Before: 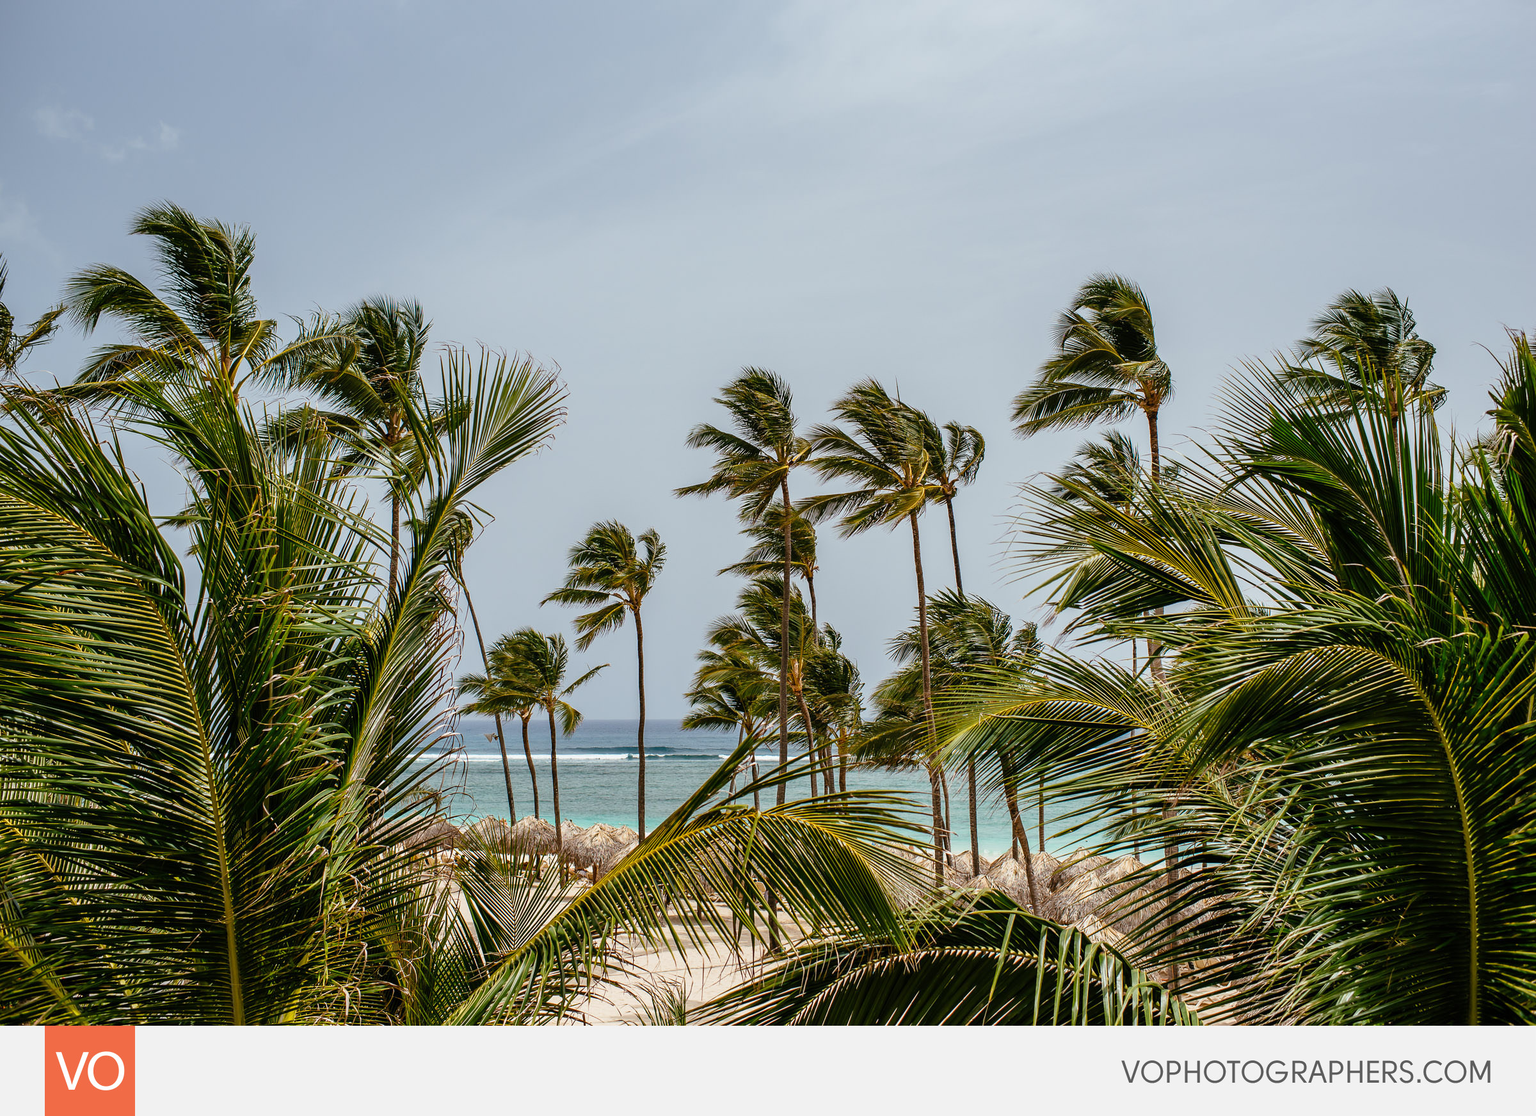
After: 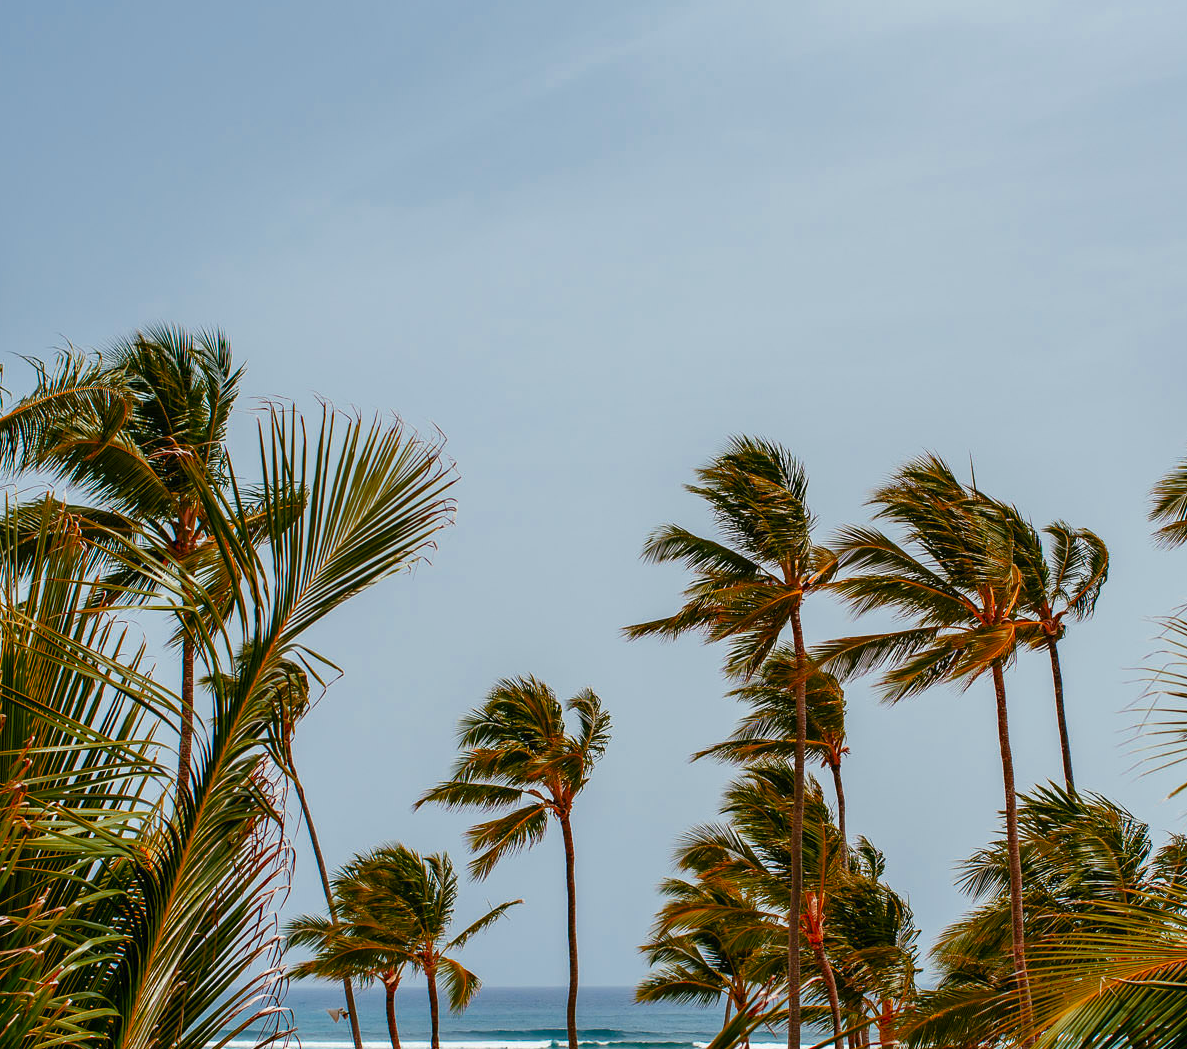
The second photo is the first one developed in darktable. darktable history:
crop: left 17.945%, top 7.917%, right 32.58%, bottom 31.86%
color zones: curves: ch0 [(0.473, 0.374) (0.742, 0.784)]; ch1 [(0.354, 0.737) (0.742, 0.705)]; ch2 [(0.318, 0.421) (0.758, 0.532)]
